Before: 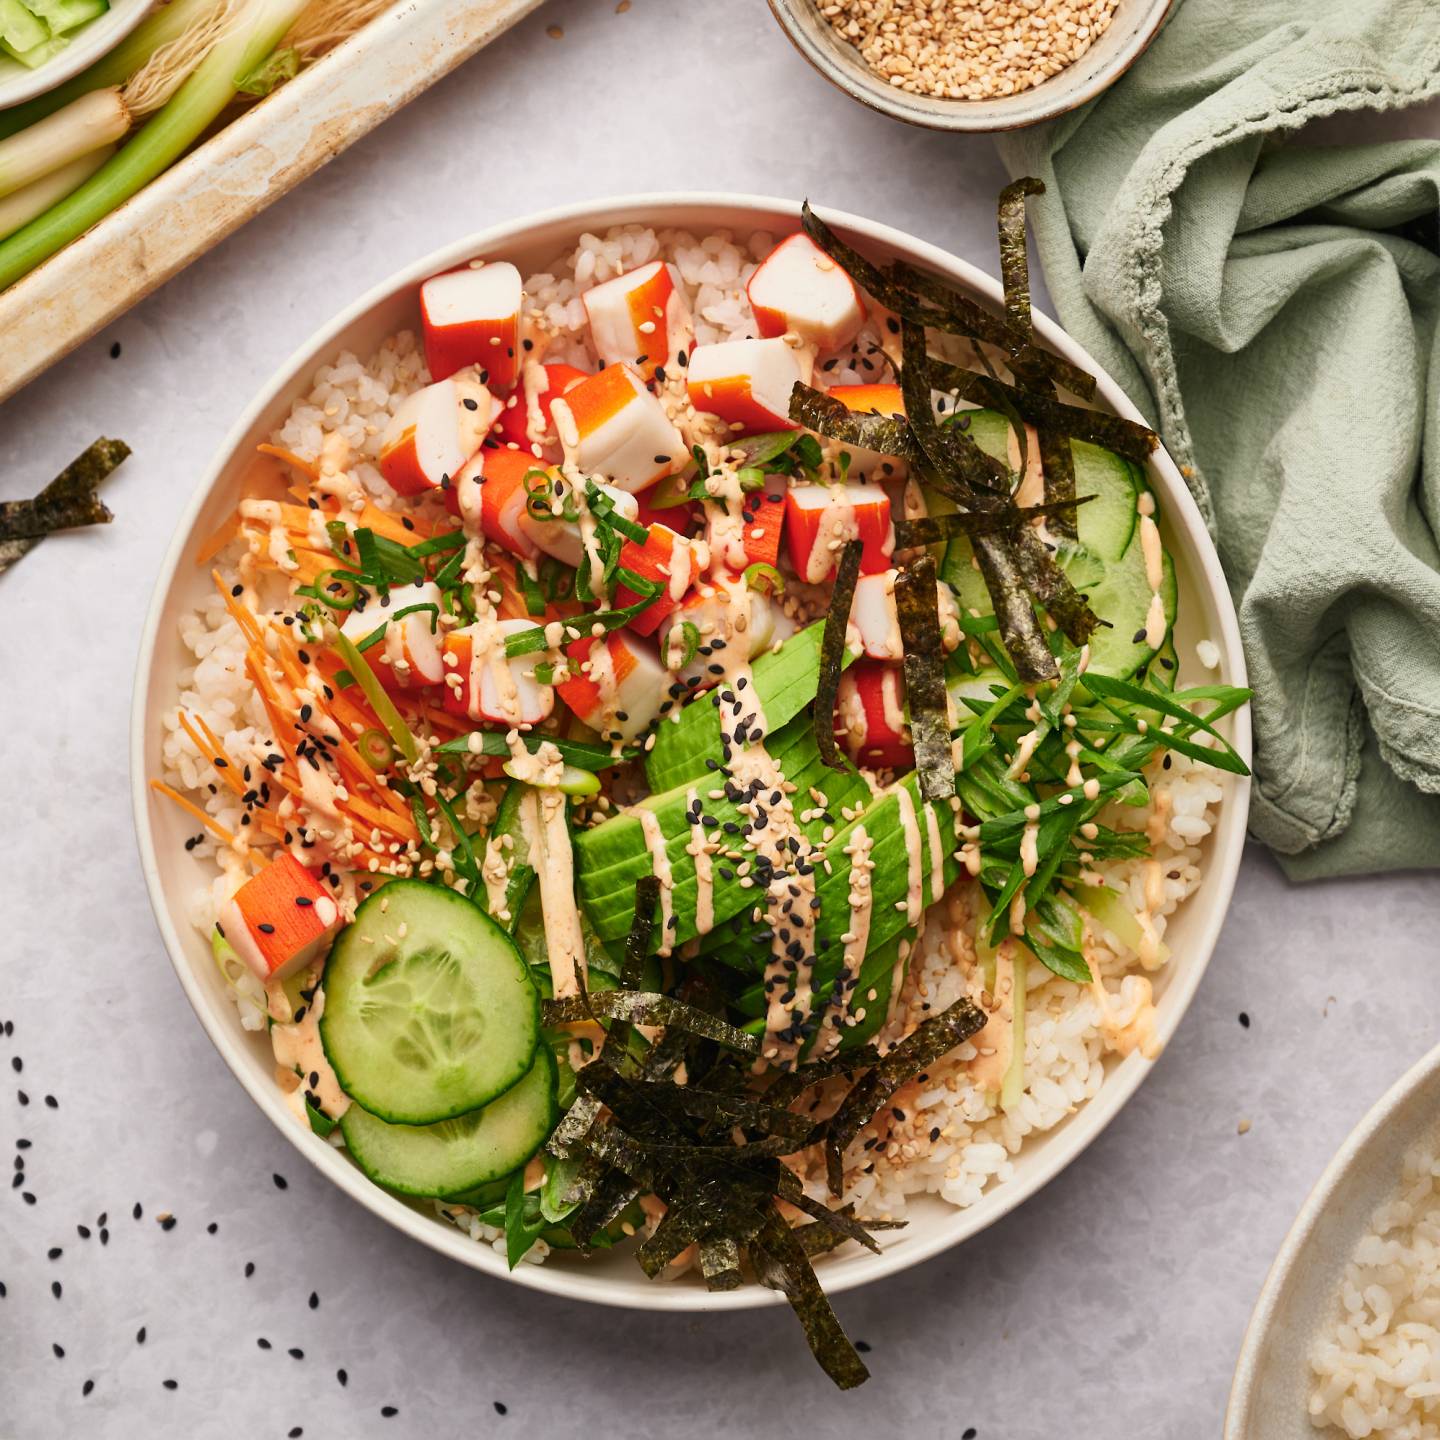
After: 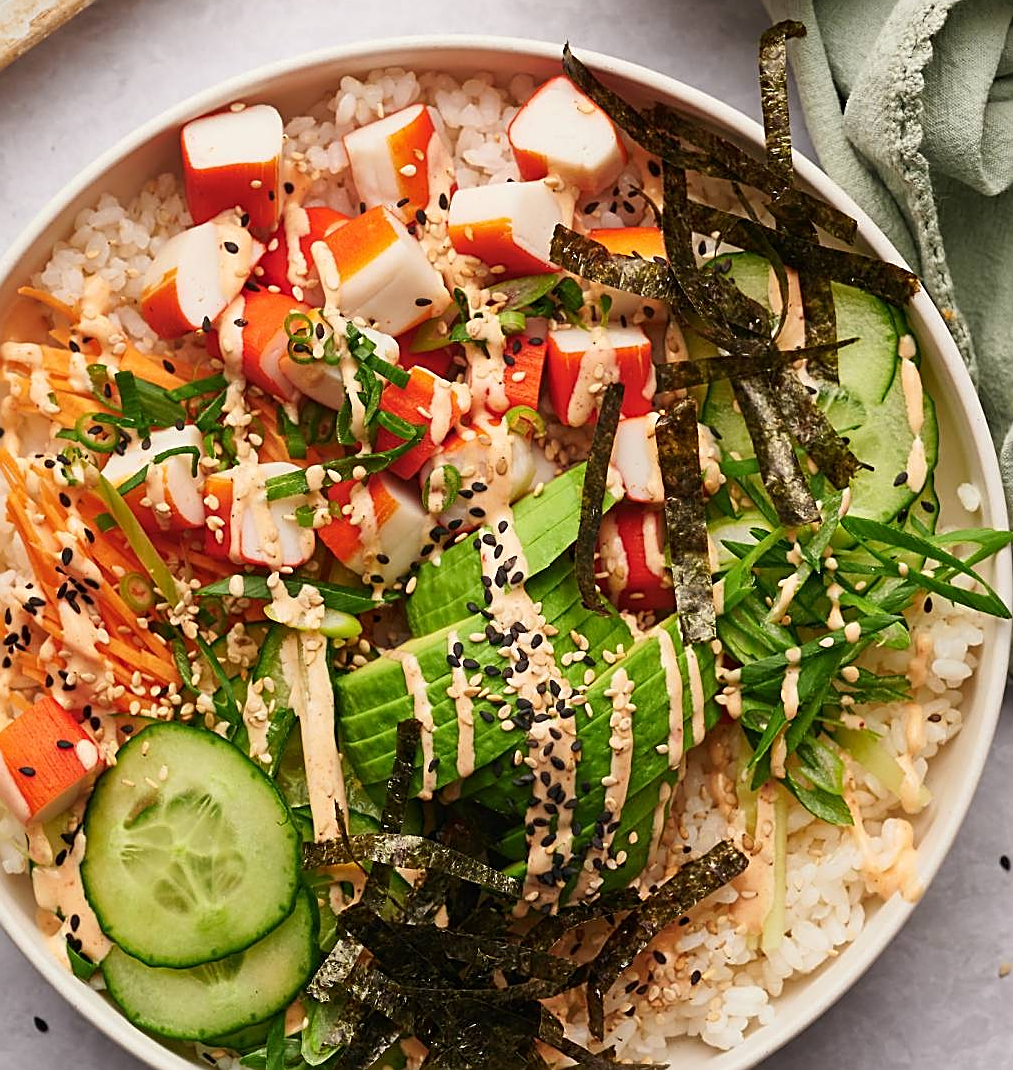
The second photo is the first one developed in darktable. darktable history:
crop and rotate: left 16.638%, top 10.925%, right 12.978%, bottom 14.711%
sharpen: amount 0.752
